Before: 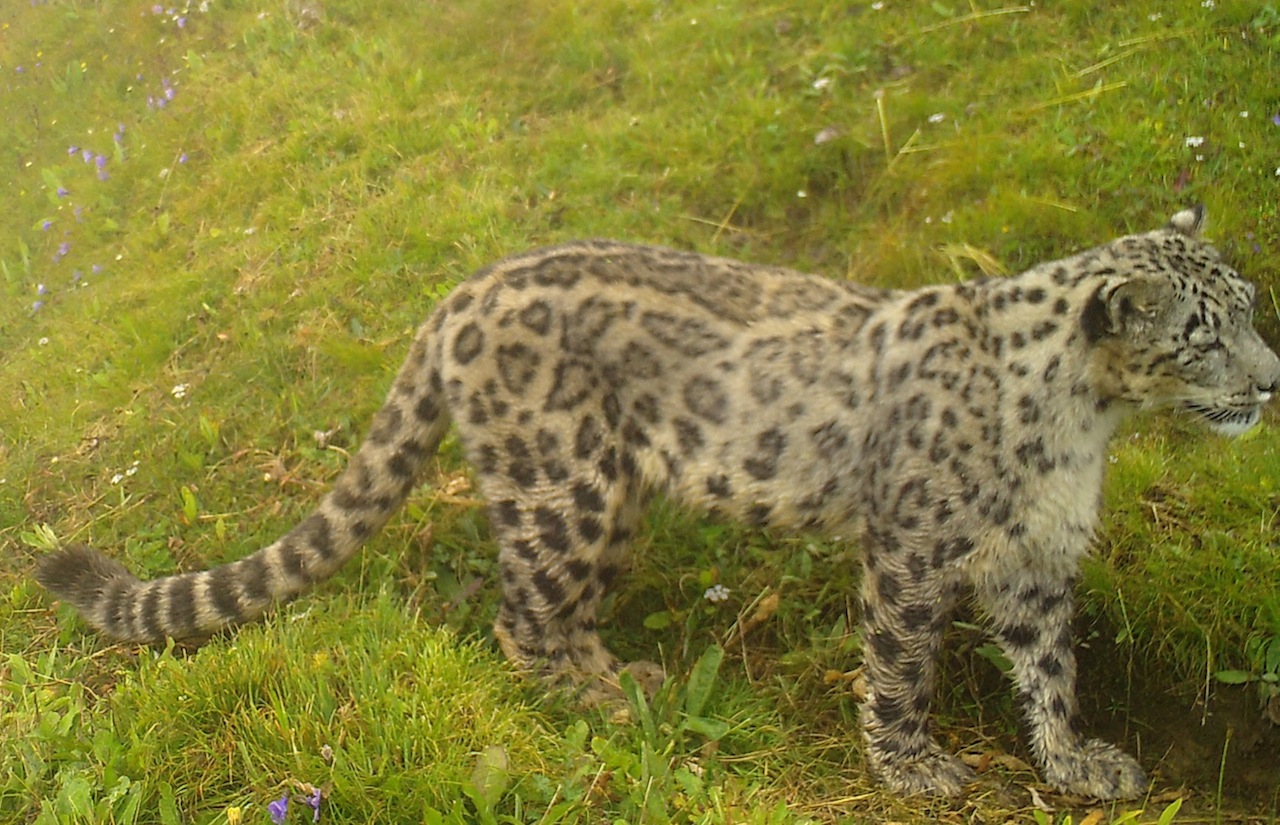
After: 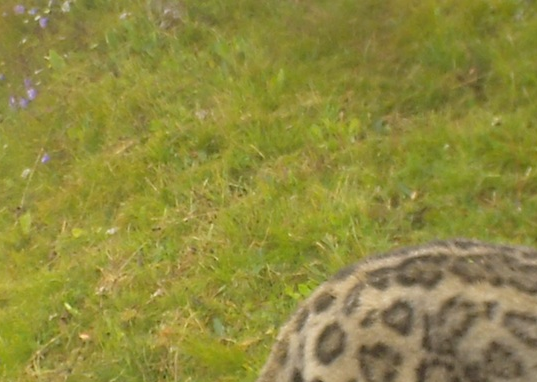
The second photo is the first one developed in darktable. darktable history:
crop and rotate: left 10.817%, top 0.062%, right 47.194%, bottom 53.626%
white balance: red 0.984, blue 1.059
graduated density: on, module defaults
